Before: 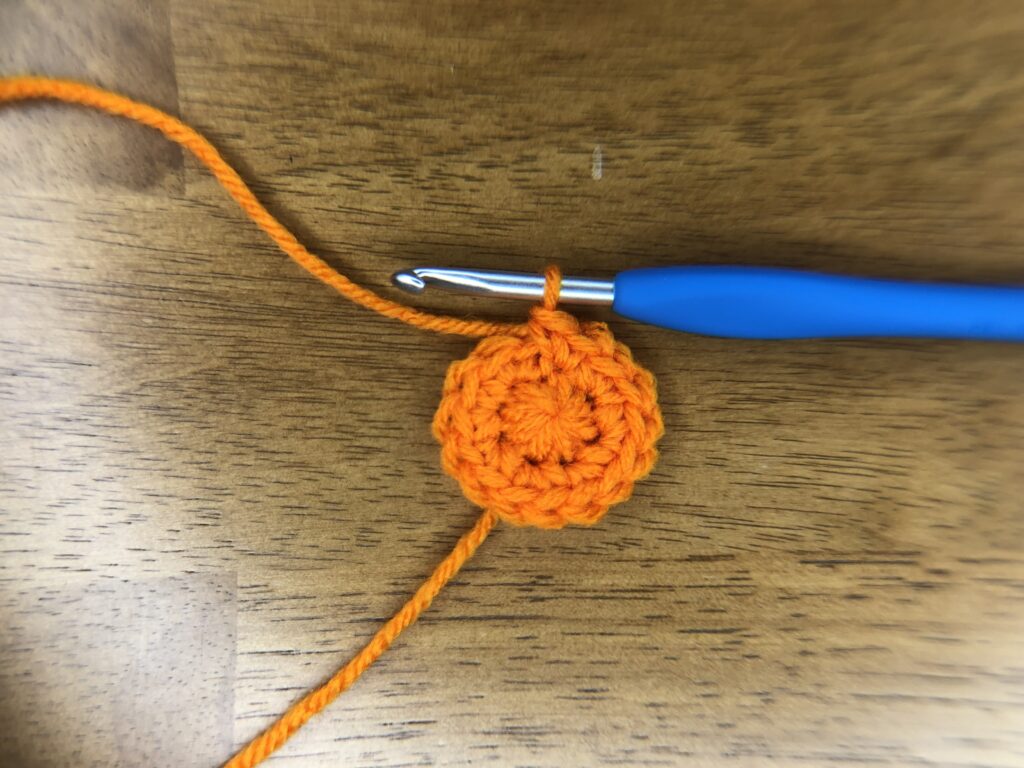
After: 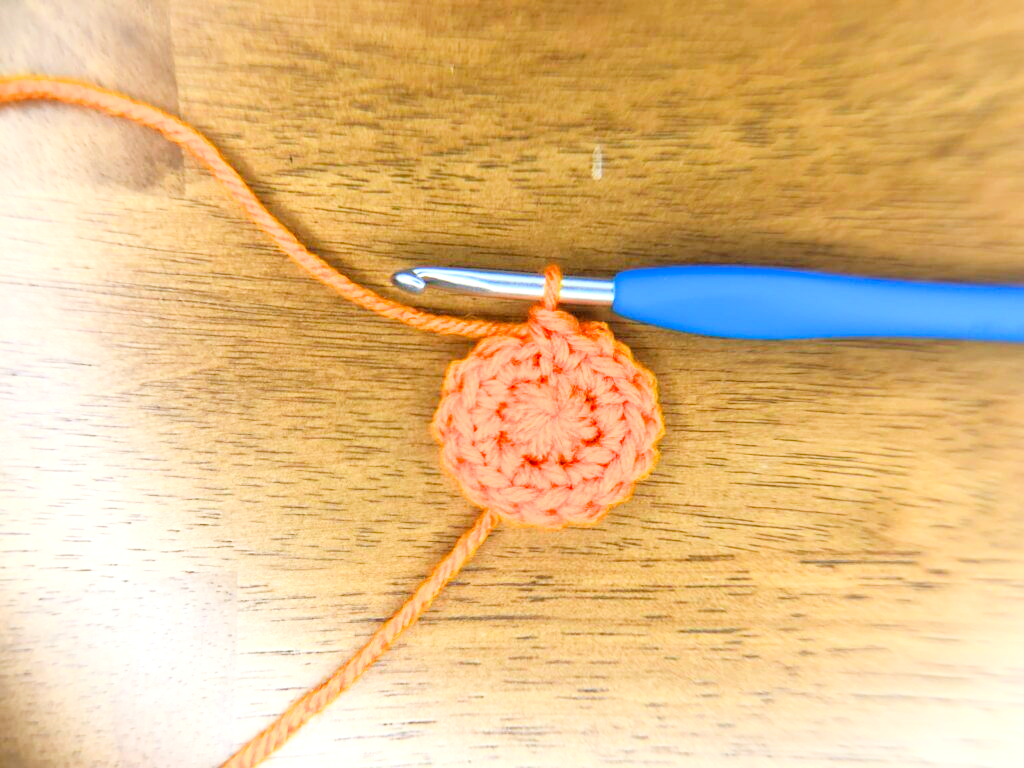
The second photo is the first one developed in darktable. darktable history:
levels: levels [0.044, 0.416, 0.908]
filmic rgb: black relative exposure -7.65 EV, white relative exposure 4.56 EV, hardness 3.61
exposure: black level correction 0, exposure 1.199 EV, compensate highlight preservation false
